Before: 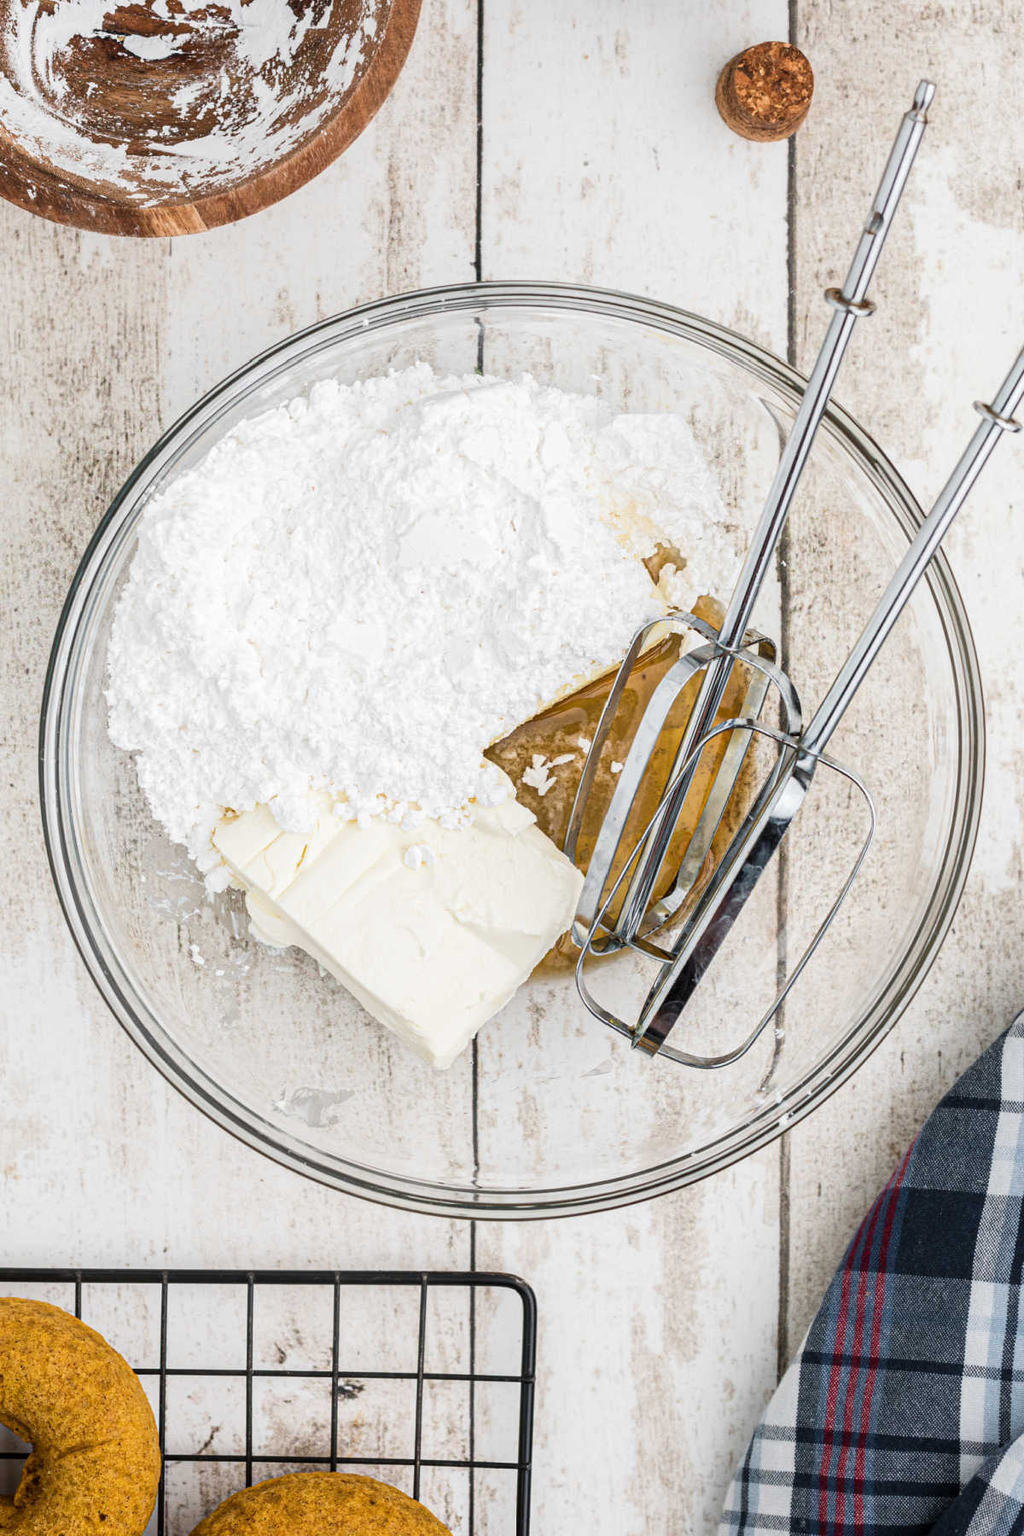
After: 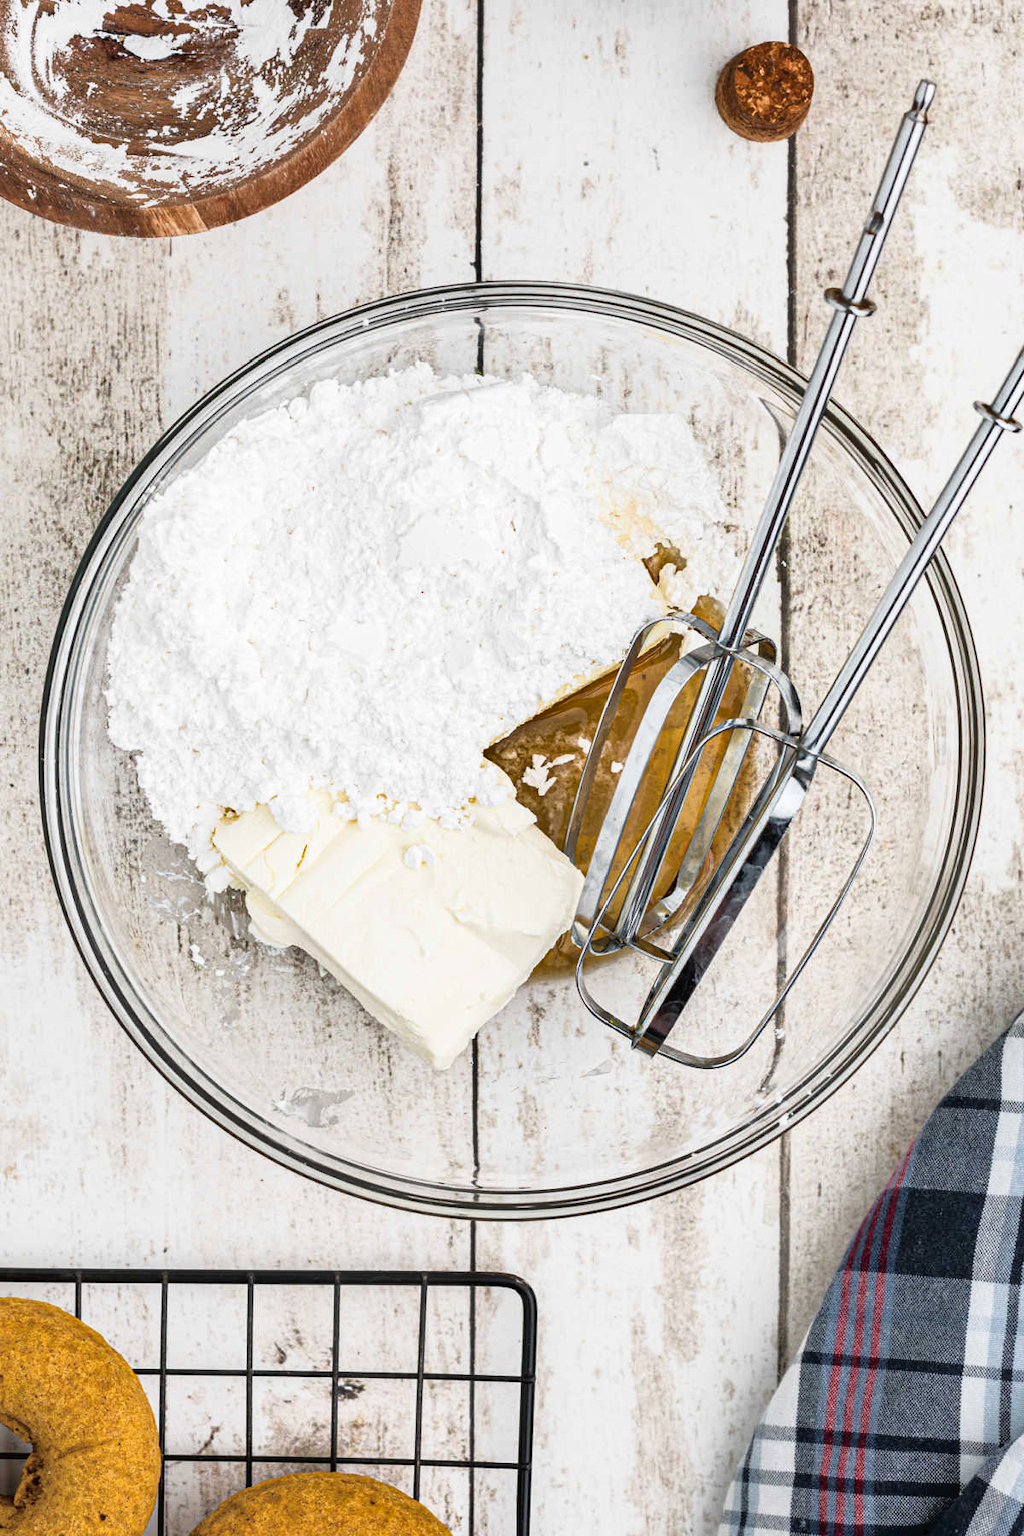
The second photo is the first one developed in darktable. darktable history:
shadows and highlights: low approximation 0.01, soften with gaussian
tone curve: curves: ch0 [(0, 0) (0.003, 0.03) (0.011, 0.03) (0.025, 0.033) (0.044, 0.038) (0.069, 0.057) (0.1, 0.109) (0.136, 0.174) (0.177, 0.243) (0.224, 0.313) (0.277, 0.391) (0.335, 0.464) (0.399, 0.515) (0.468, 0.563) (0.543, 0.616) (0.623, 0.679) (0.709, 0.766) (0.801, 0.865) (0.898, 0.948) (1, 1)], color space Lab, independent channels, preserve colors none
